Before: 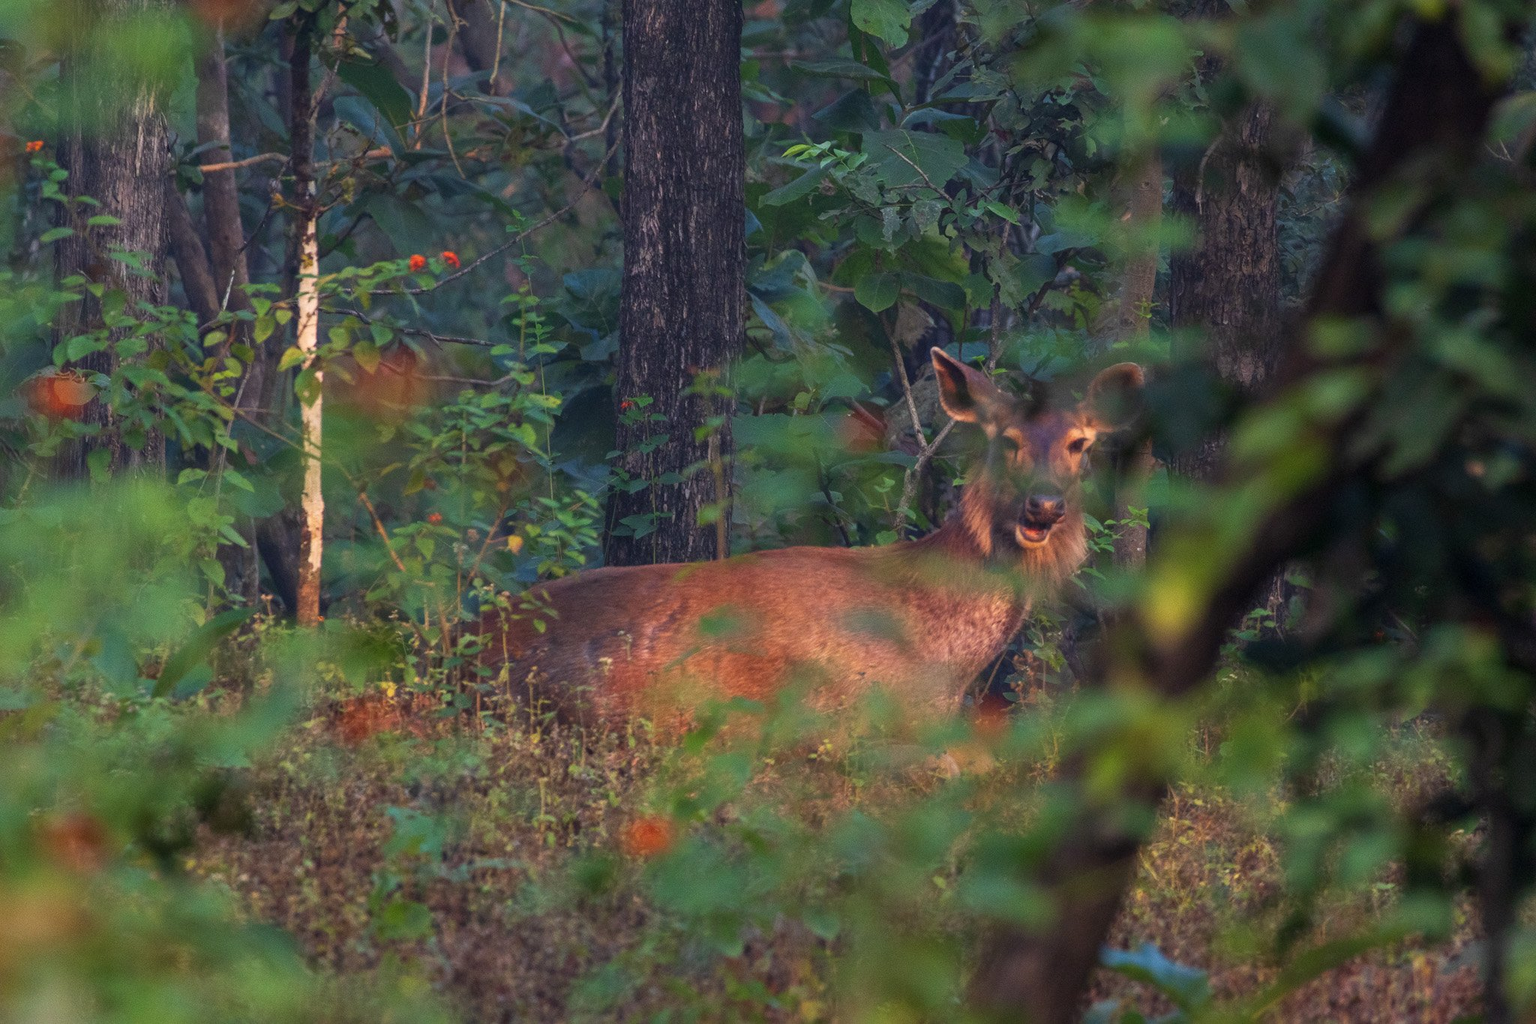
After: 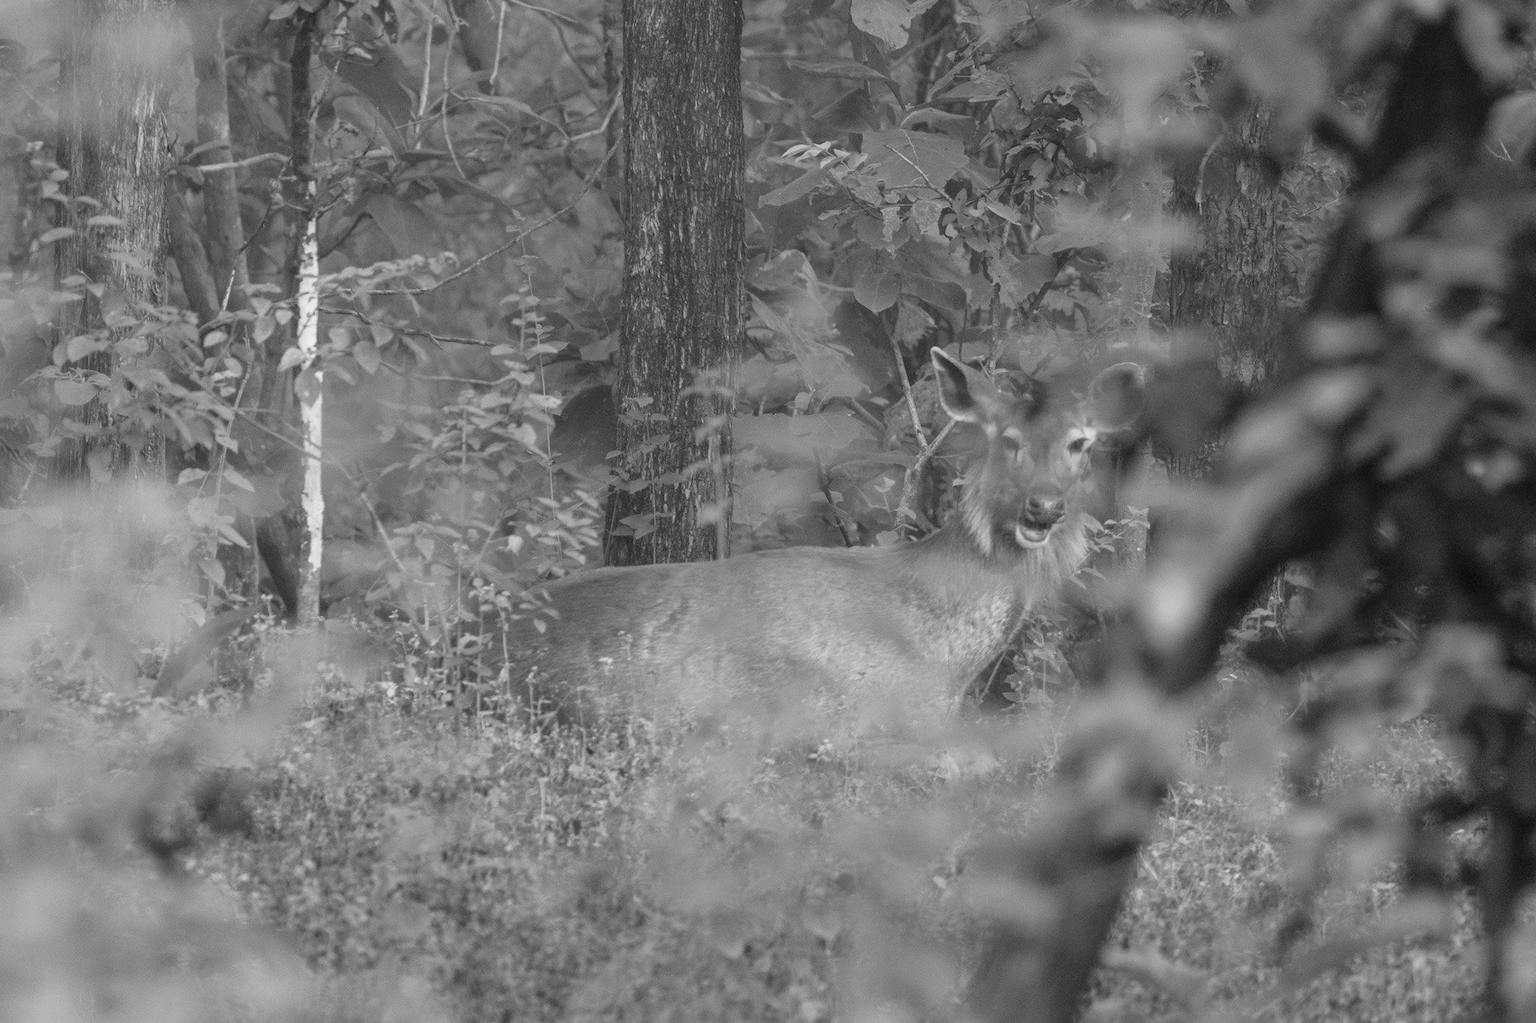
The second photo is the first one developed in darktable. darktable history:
global tonemap: drago (0.7, 100)
monochrome: a -71.75, b 75.82
